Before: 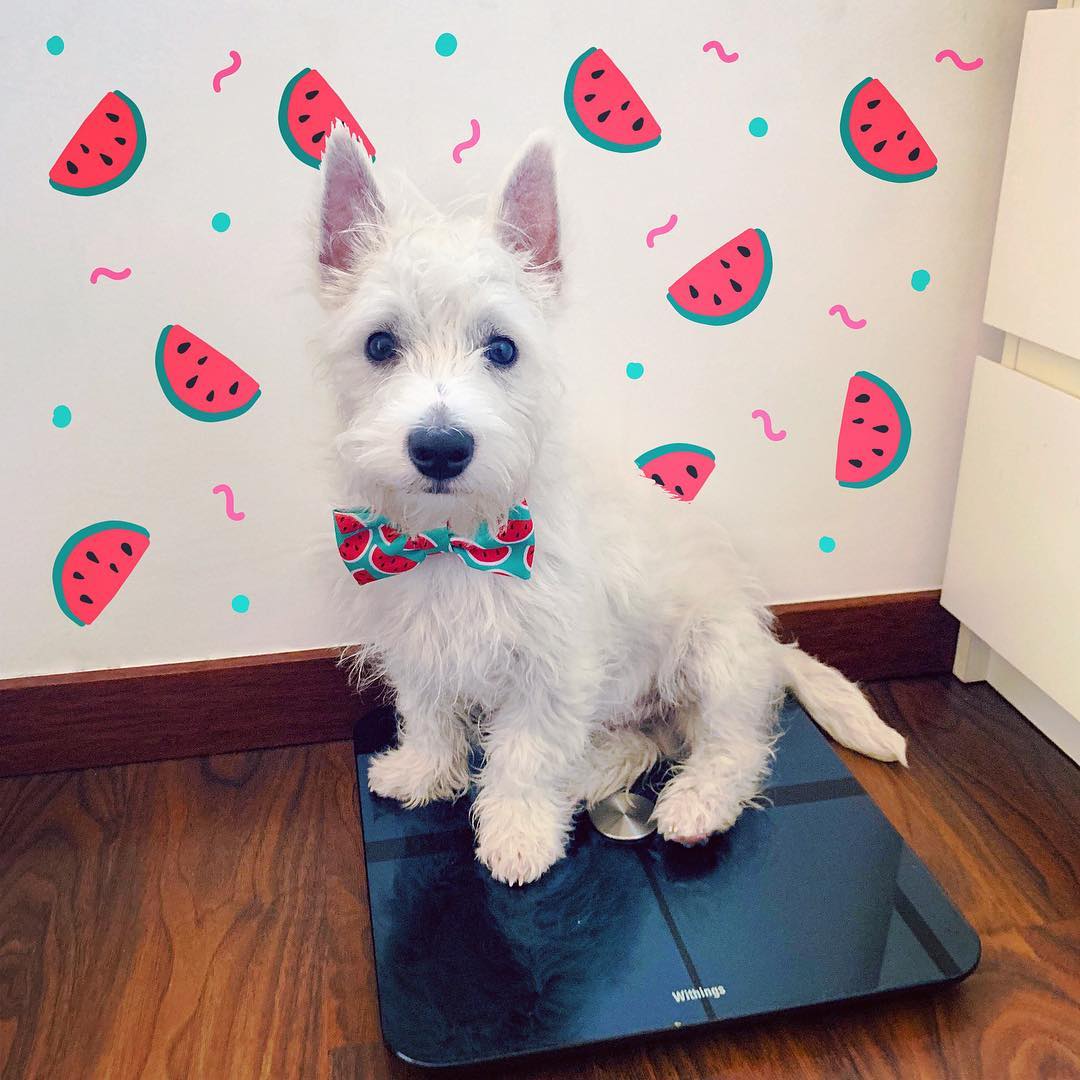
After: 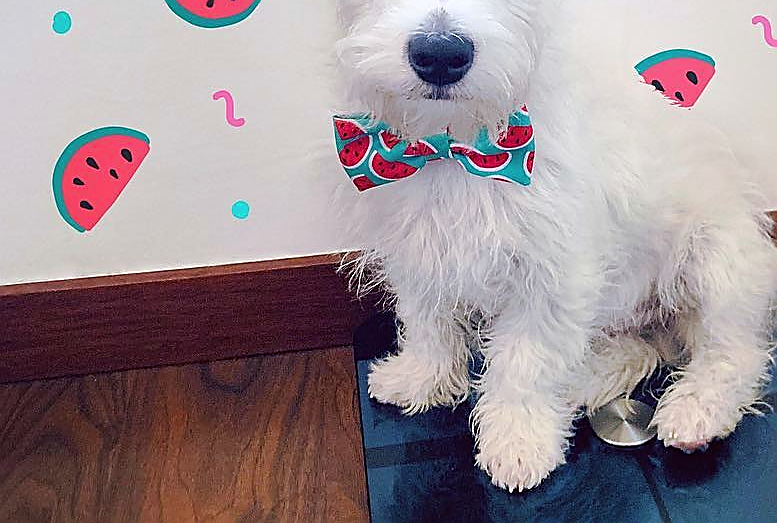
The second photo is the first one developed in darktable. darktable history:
white balance: red 0.98, blue 1.034
crop: top 36.498%, right 27.964%, bottom 14.995%
sharpen: radius 1.4, amount 1.25, threshold 0.7
